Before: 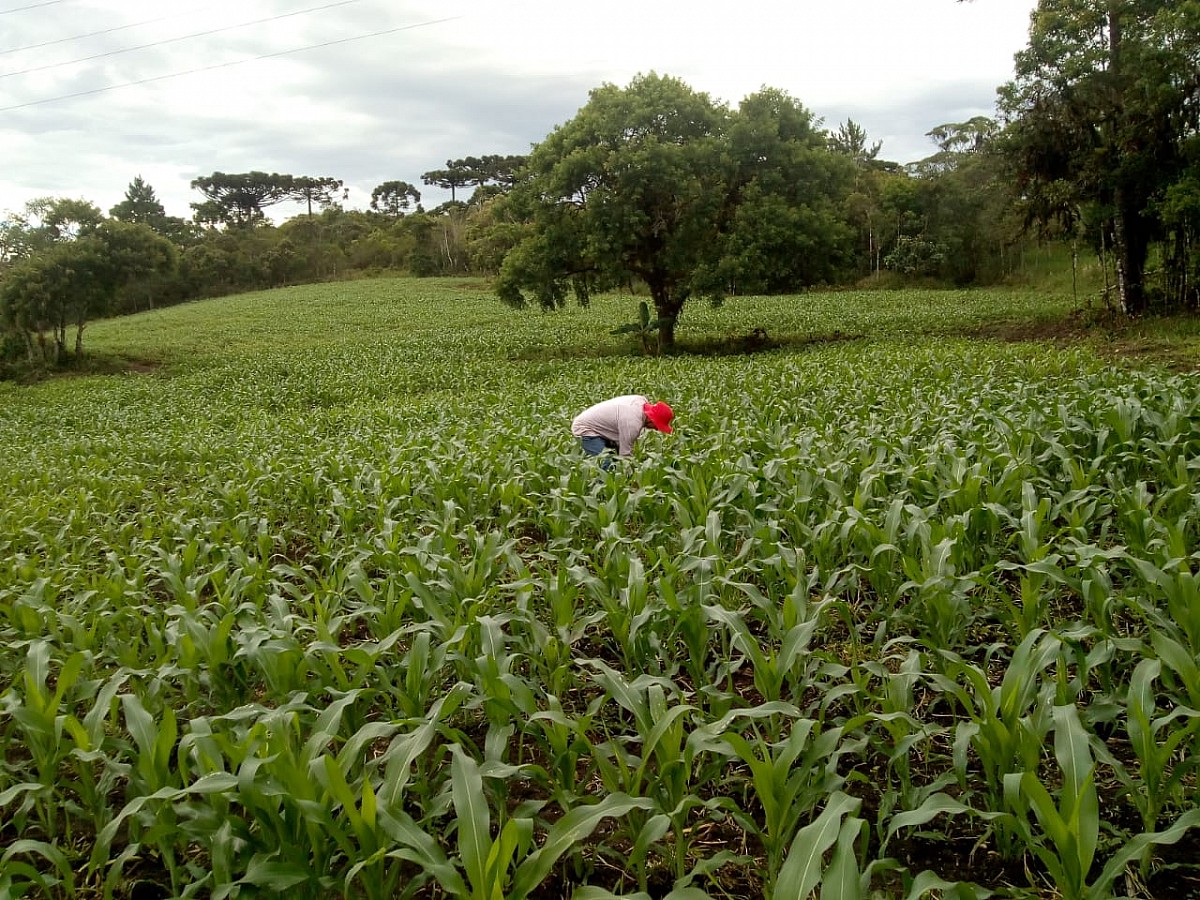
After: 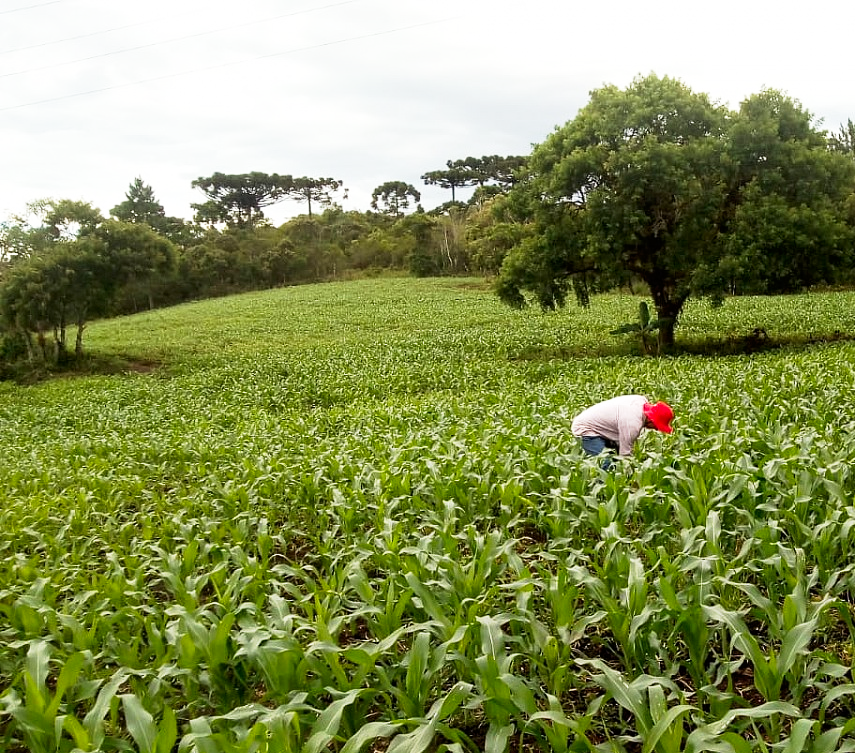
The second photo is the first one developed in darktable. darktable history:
base curve: curves: ch0 [(0, 0) (0.005, 0.002) (0.193, 0.295) (0.399, 0.664) (0.75, 0.928) (1, 1)], preserve colors none
crop: right 28.714%, bottom 16.232%
